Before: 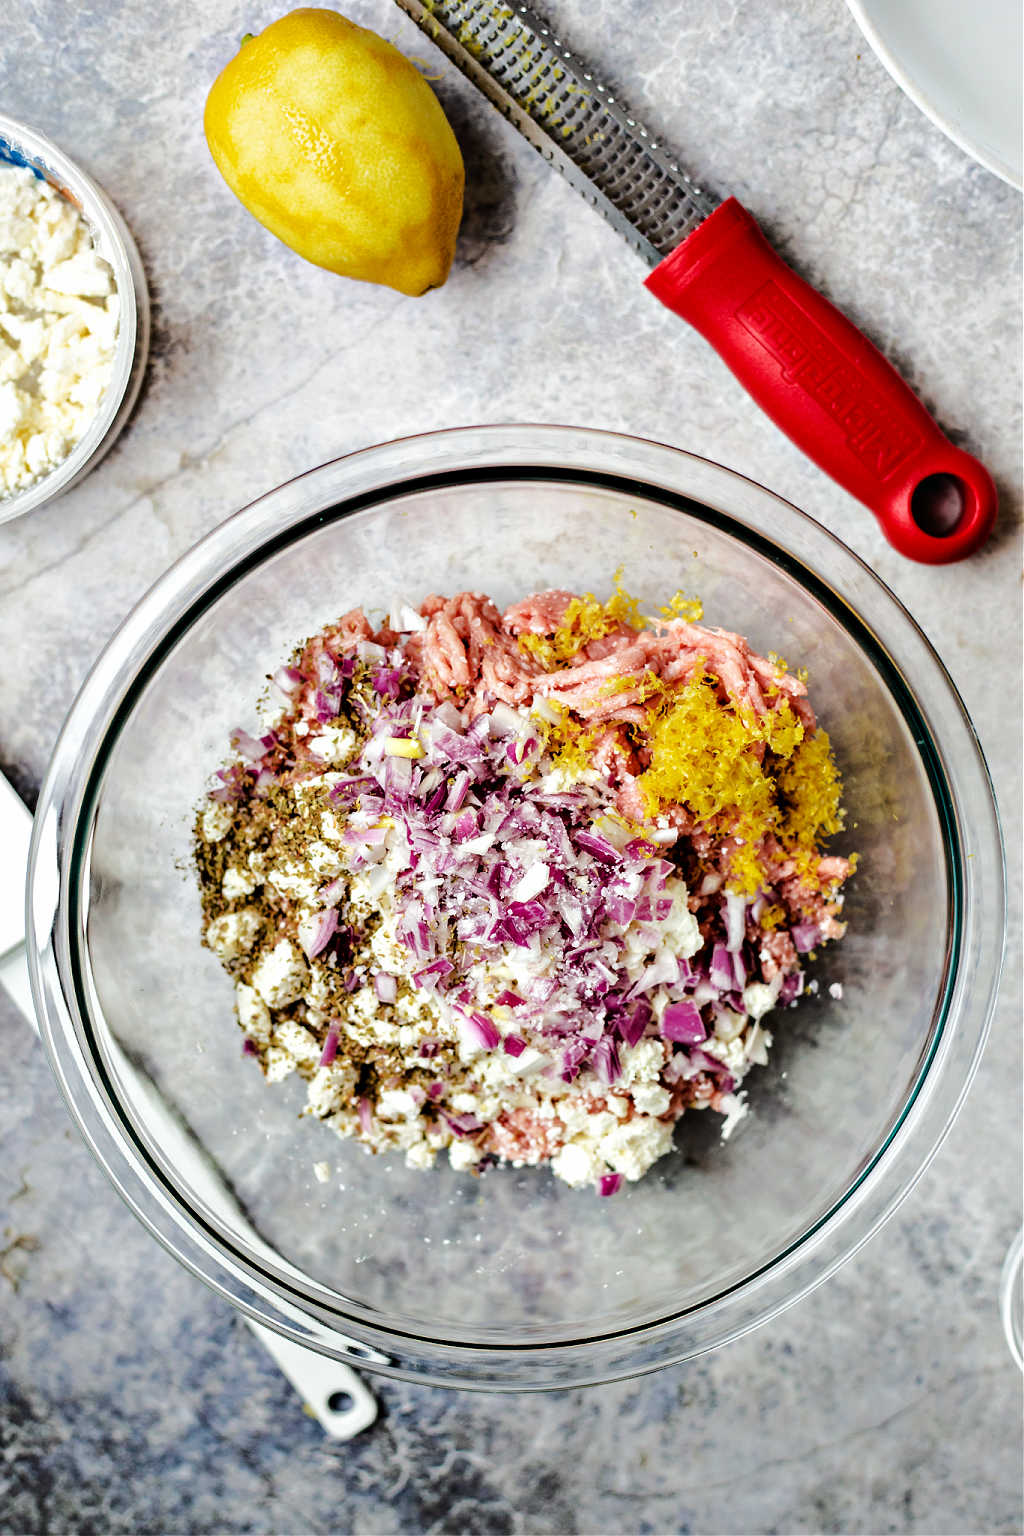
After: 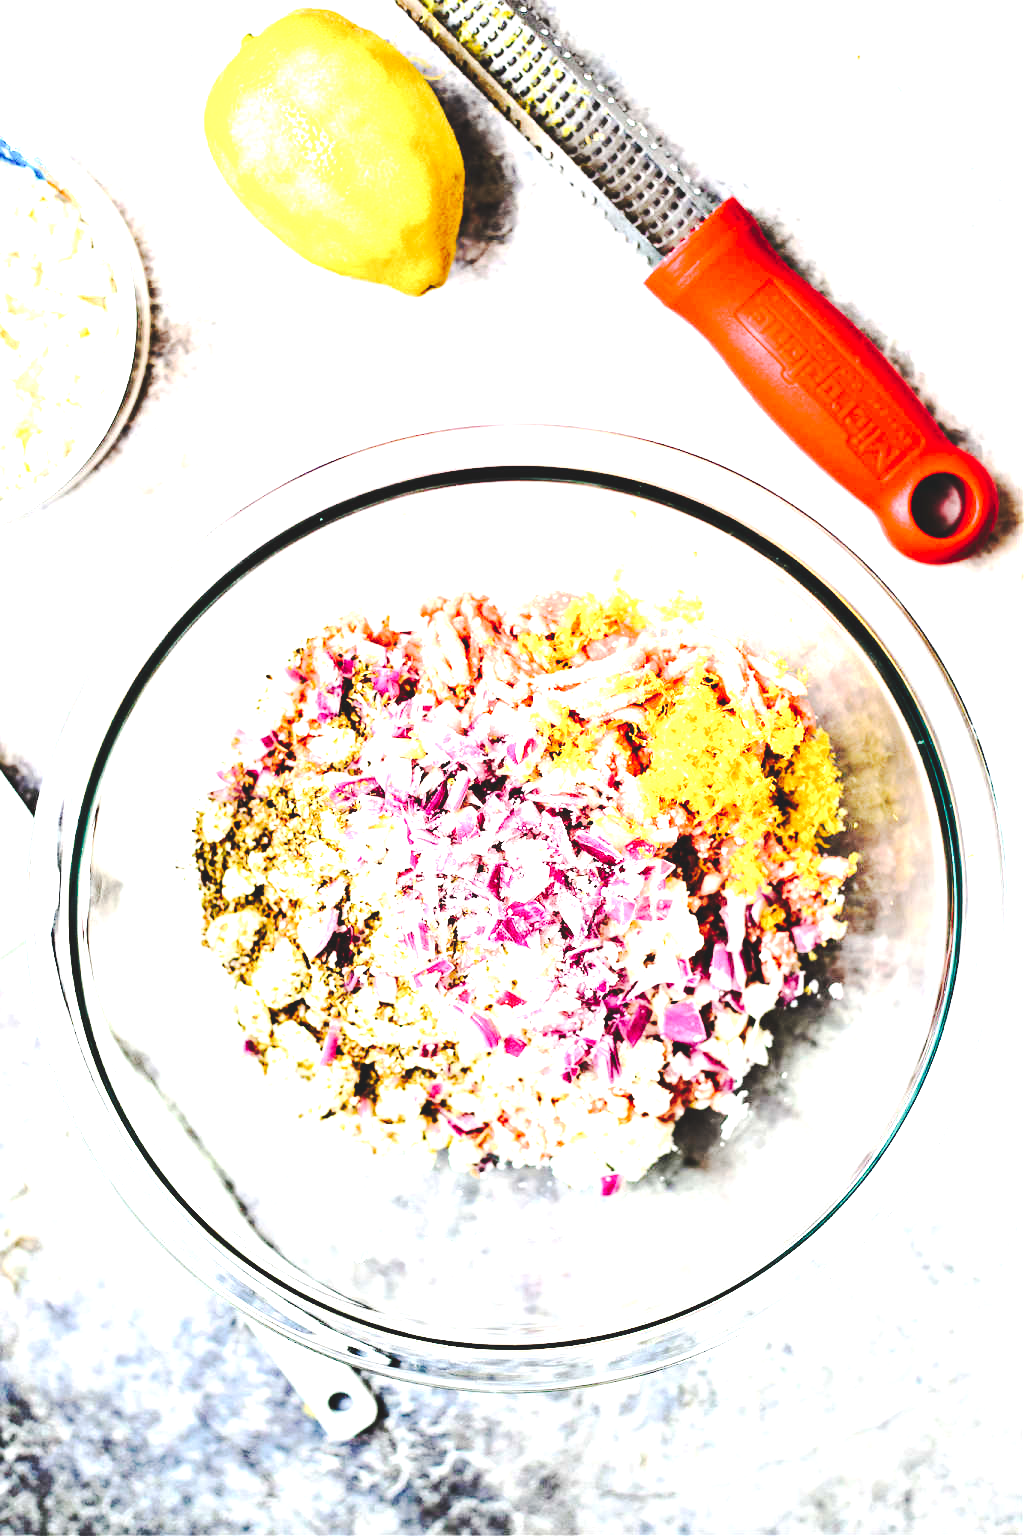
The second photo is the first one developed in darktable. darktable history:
white balance: emerald 1
exposure: black level correction 0, exposure 1.625 EV, compensate exposure bias true, compensate highlight preservation false
tone curve: curves: ch0 [(0, 0) (0.003, 0.108) (0.011, 0.112) (0.025, 0.117) (0.044, 0.126) (0.069, 0.133) (0.1, 0.146) (0.136, 0.158) (0.177, 0.178) (0.224, 0.212) (0.277, 0.256) (0.335, 0.331) (0.399, 0.423) (0.468, 0.538) (0.543, 0.641) (0.623, 0.721) (0.709, 0.792) (0.801, 0.845) (0.898, 0.917) (1, 1)], preserve colors none
